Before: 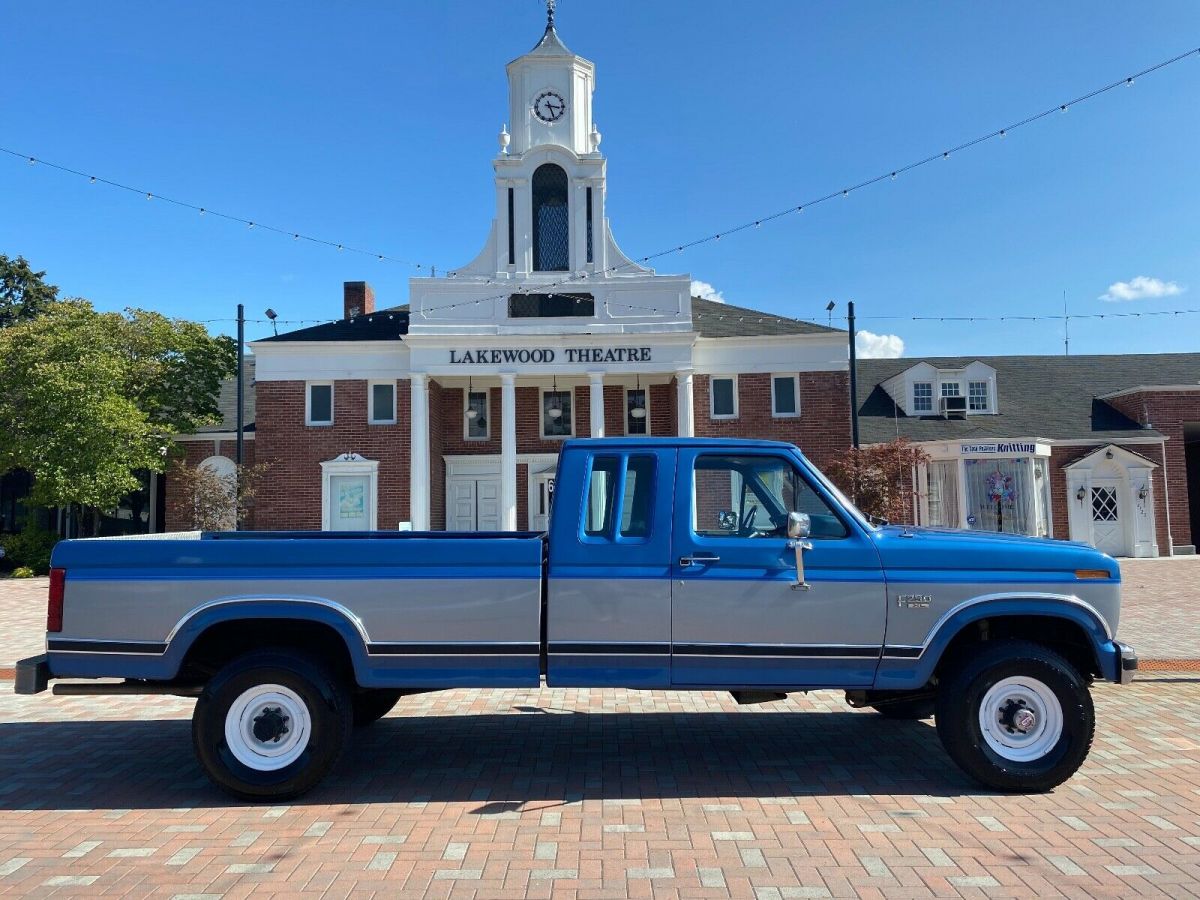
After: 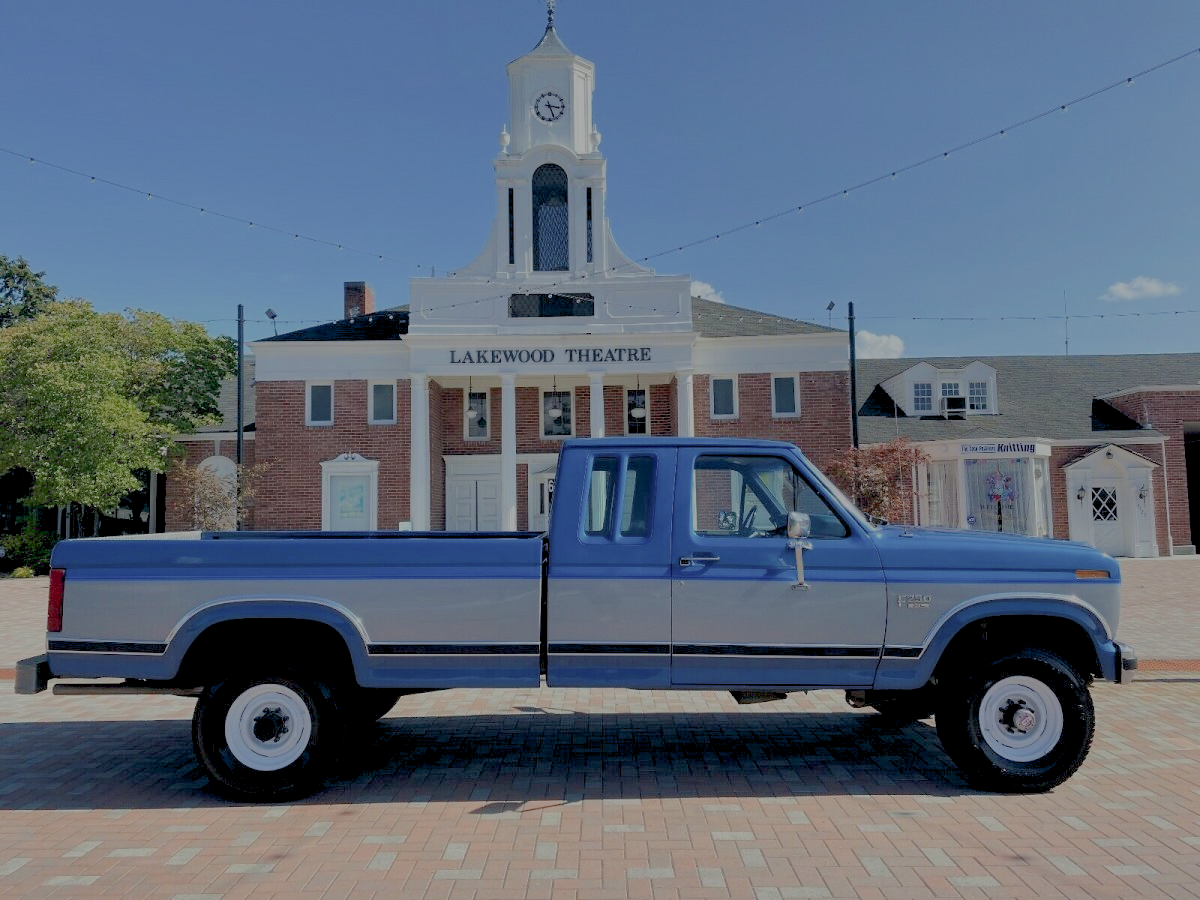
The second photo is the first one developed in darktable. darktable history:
exposure: black level correction 0.007, exposure 0.103 EV, compensate highlight preservation false
filmic rgb: black relative exposure -15.91 EV, white relative exposure 8 EV, hardness 4.12, latitude 49.92%, contrast 0.515
